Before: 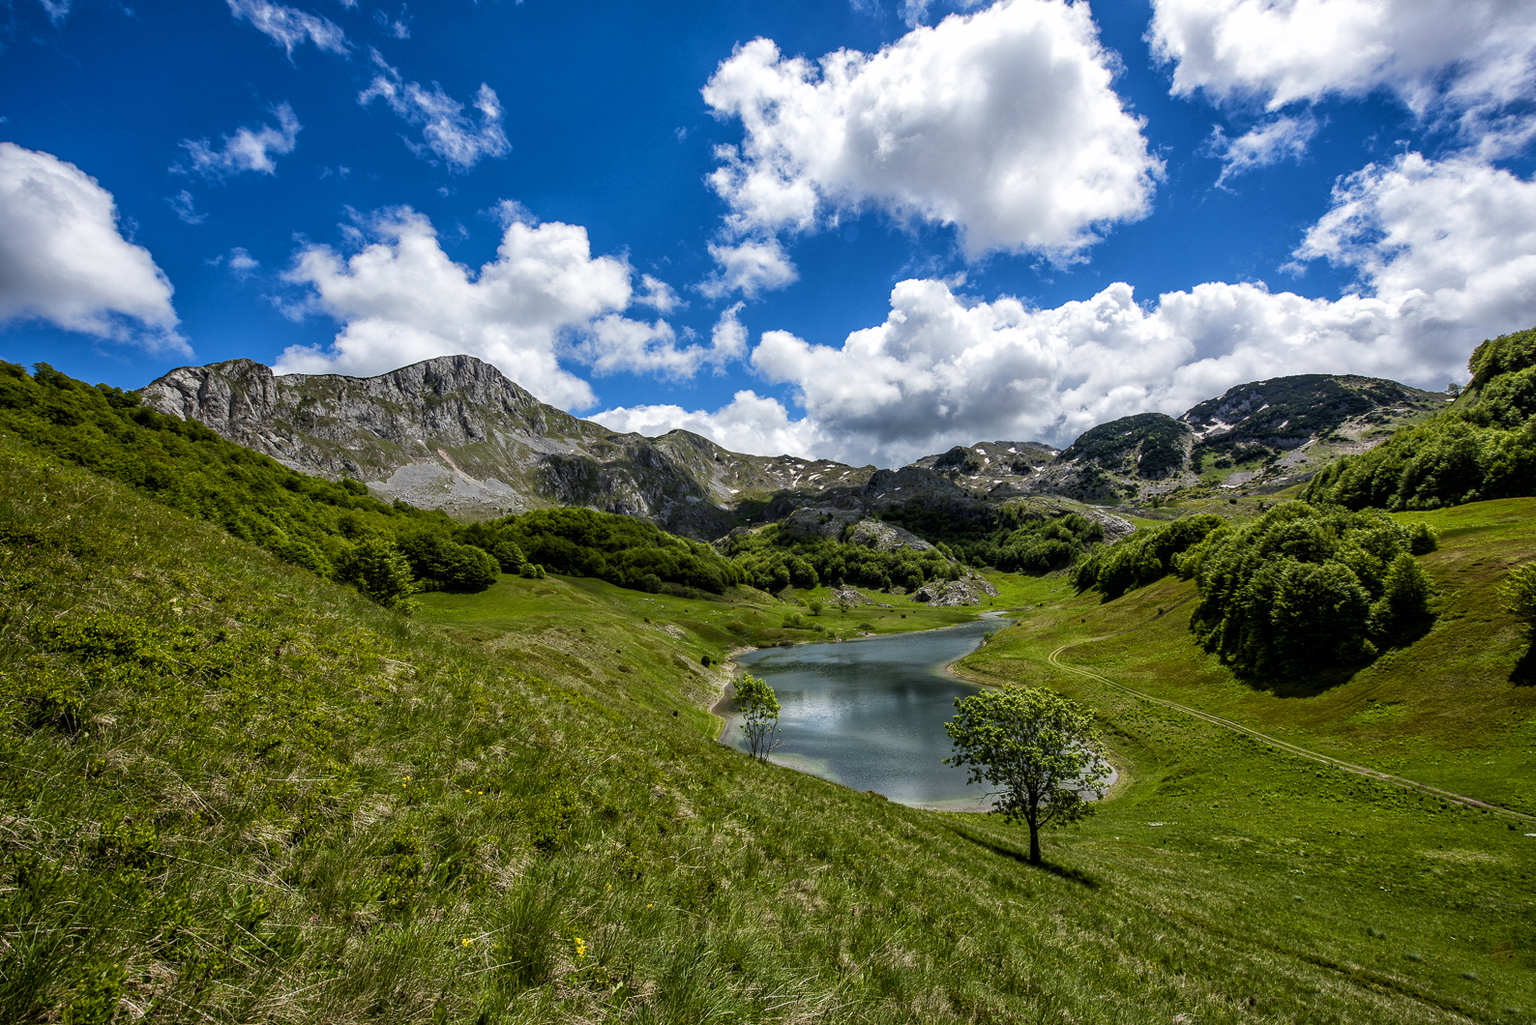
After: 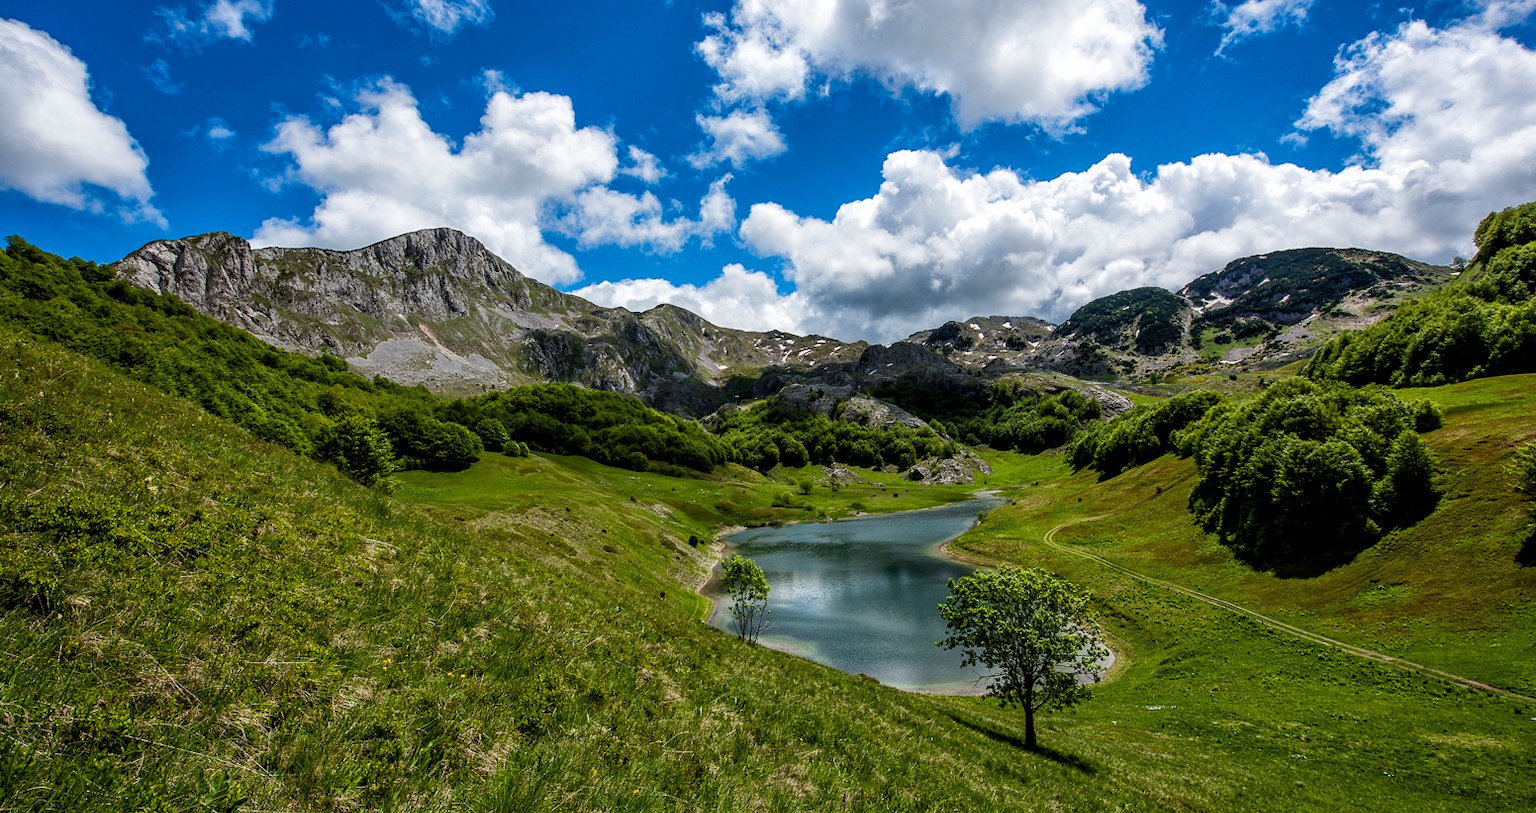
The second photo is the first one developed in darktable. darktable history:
crop and rotate: left 1.943%, top 12.976%, right 0.291%, bottom 9.408%
